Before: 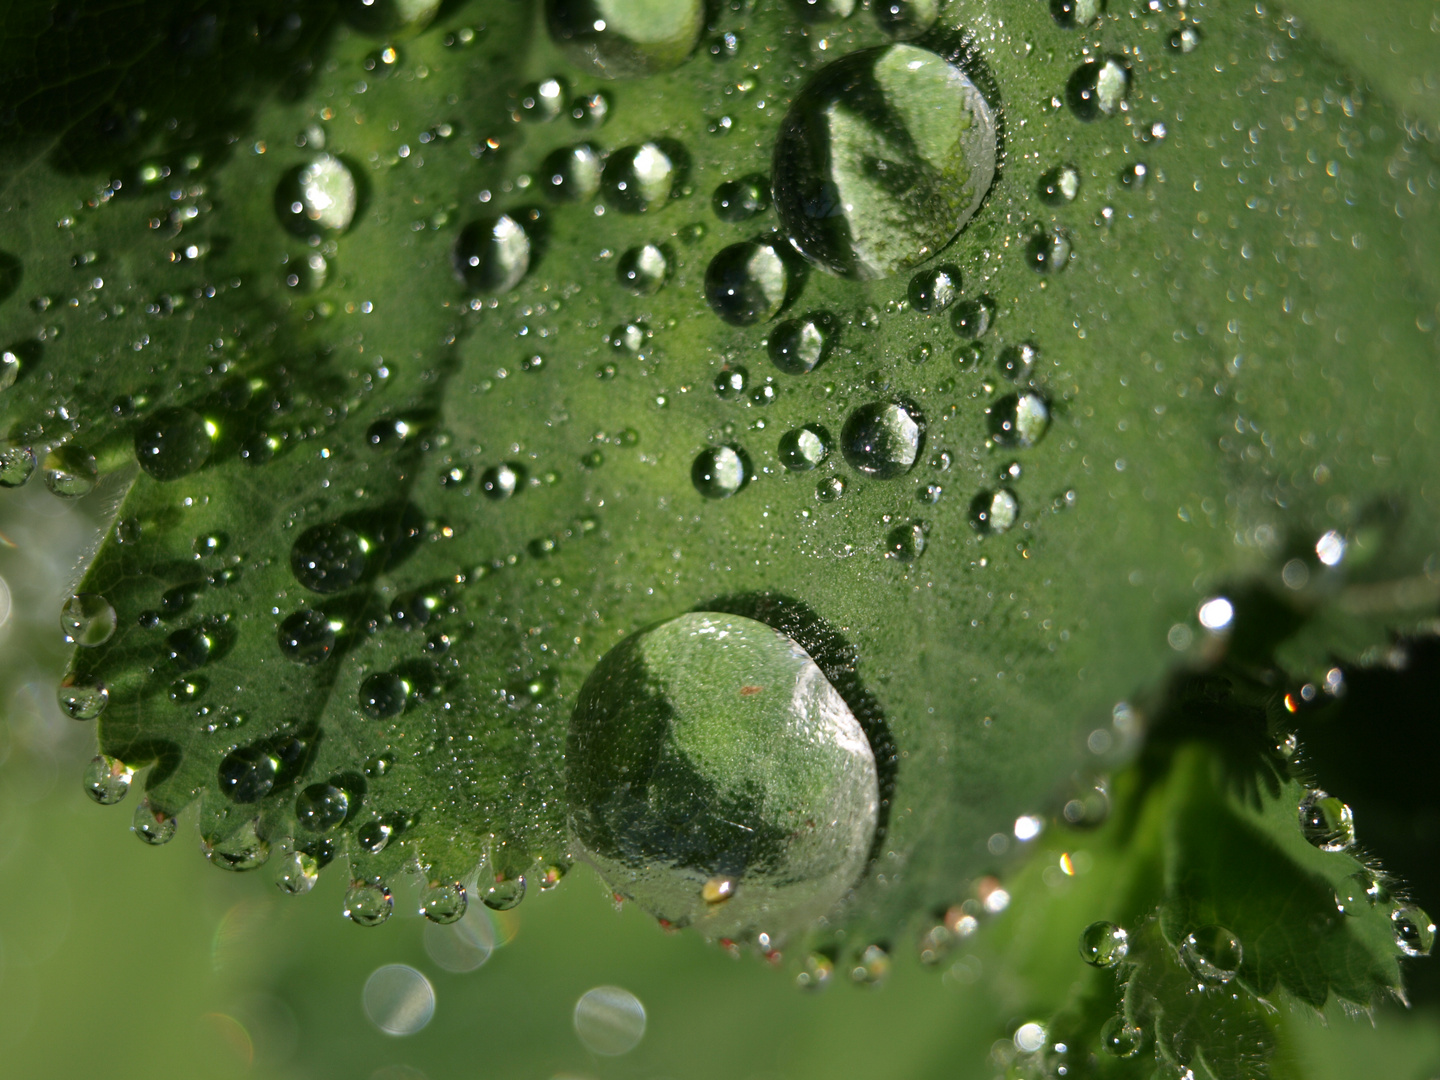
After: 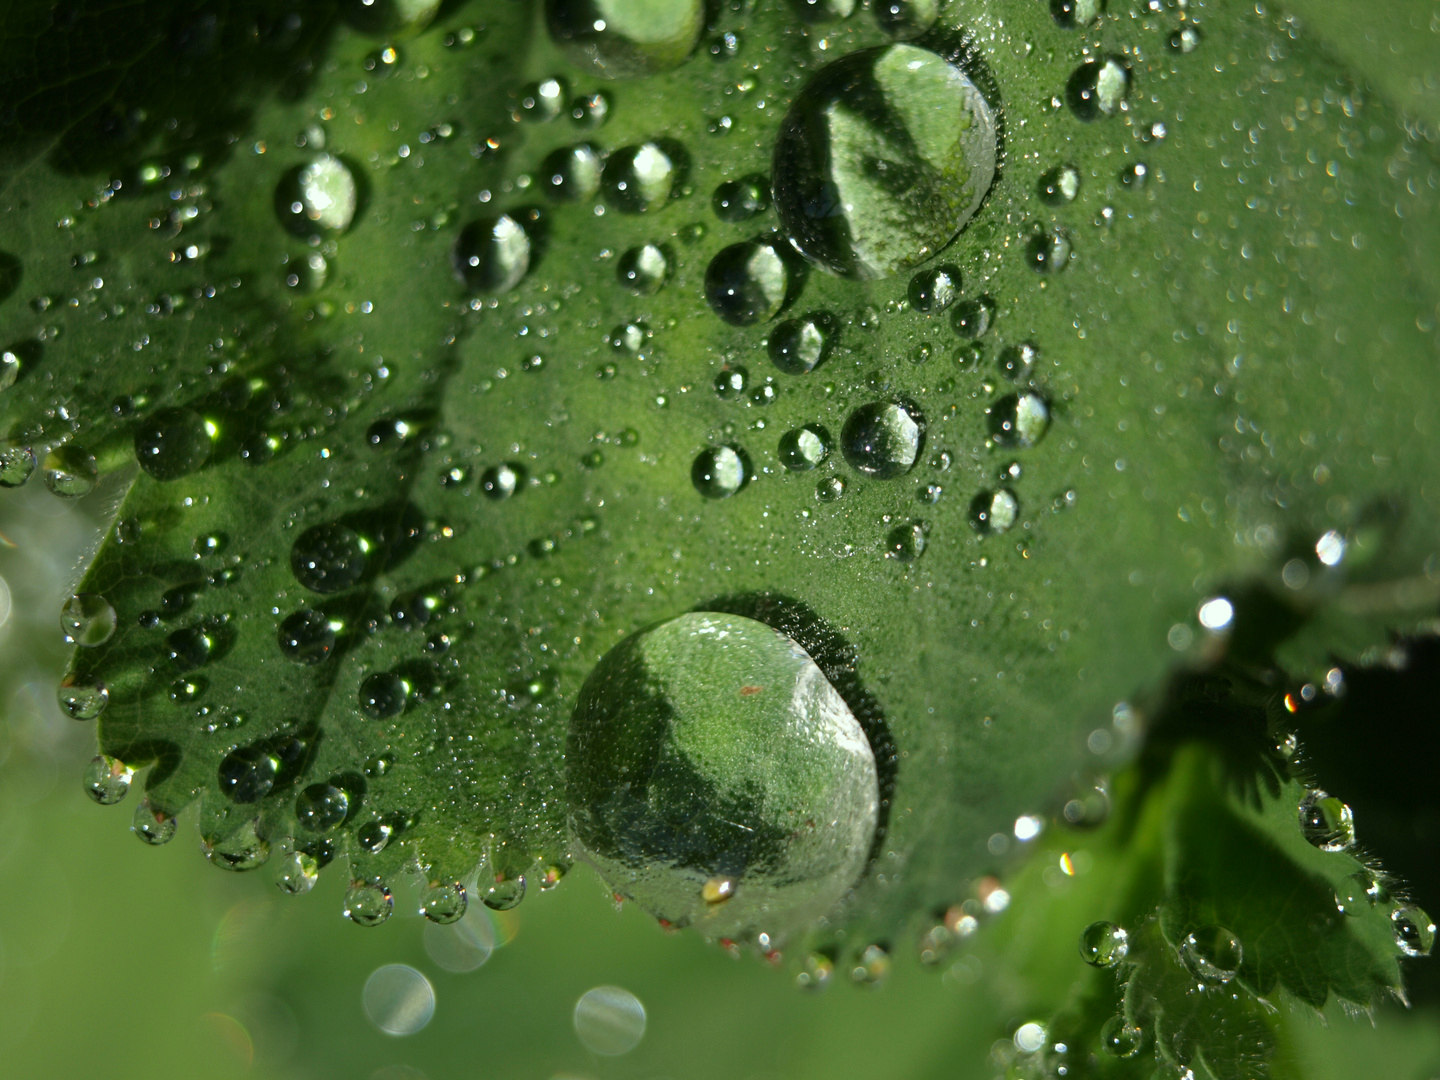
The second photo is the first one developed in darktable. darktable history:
color correction: highlights a* -7.72, highlights b* 3.72
